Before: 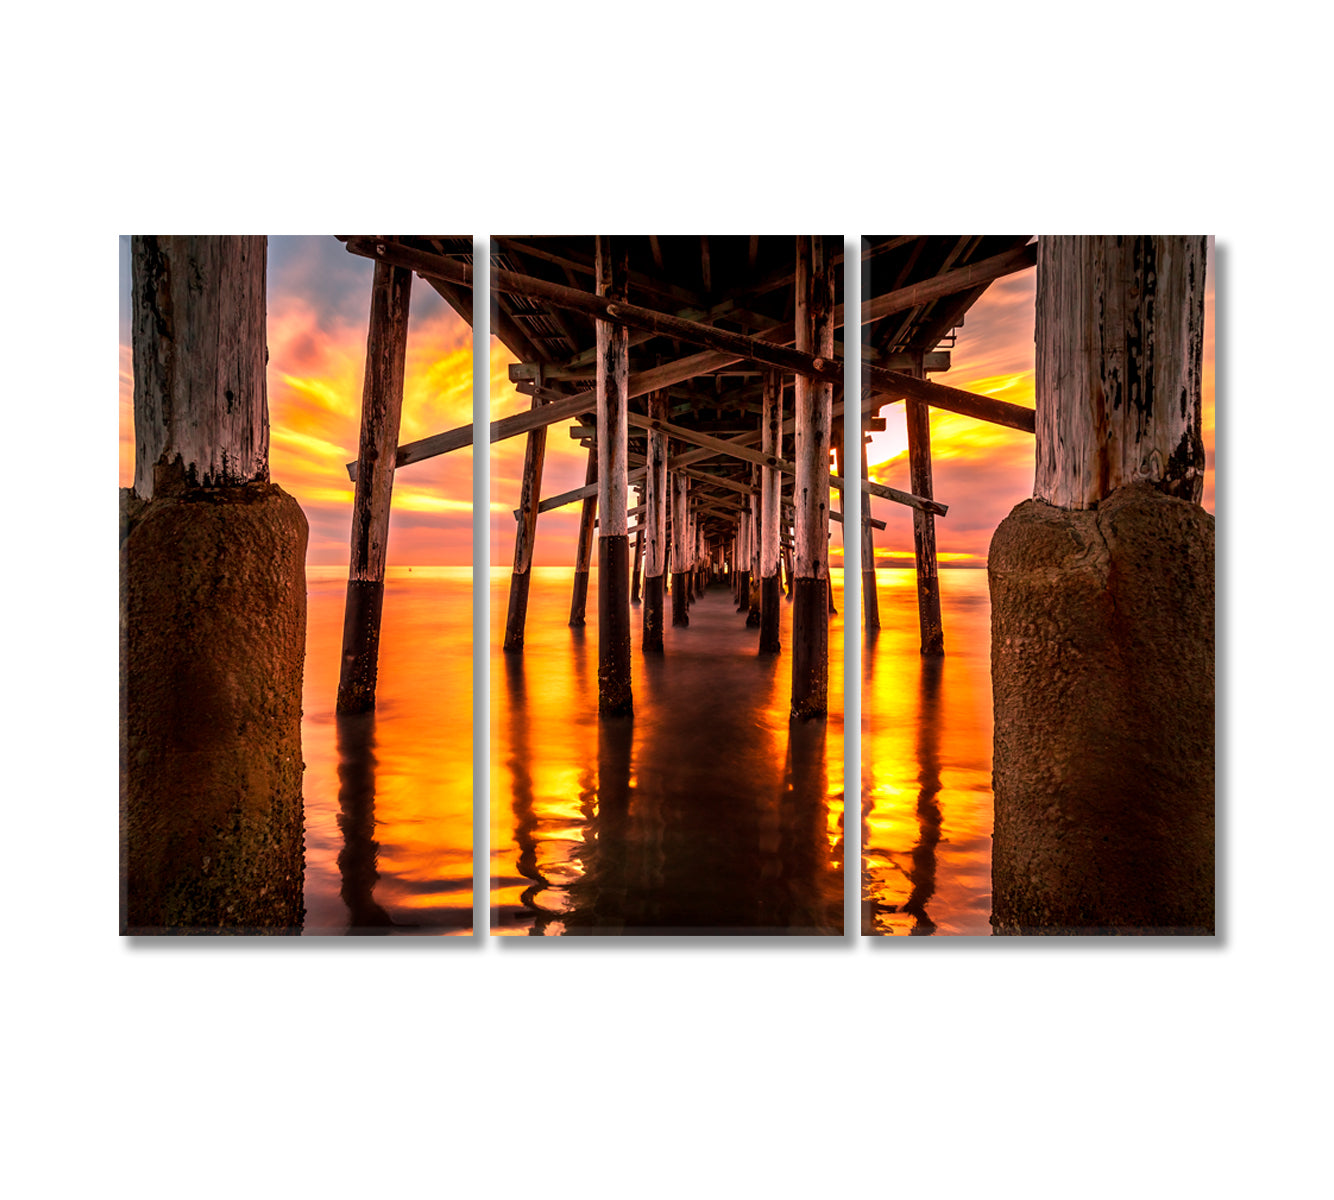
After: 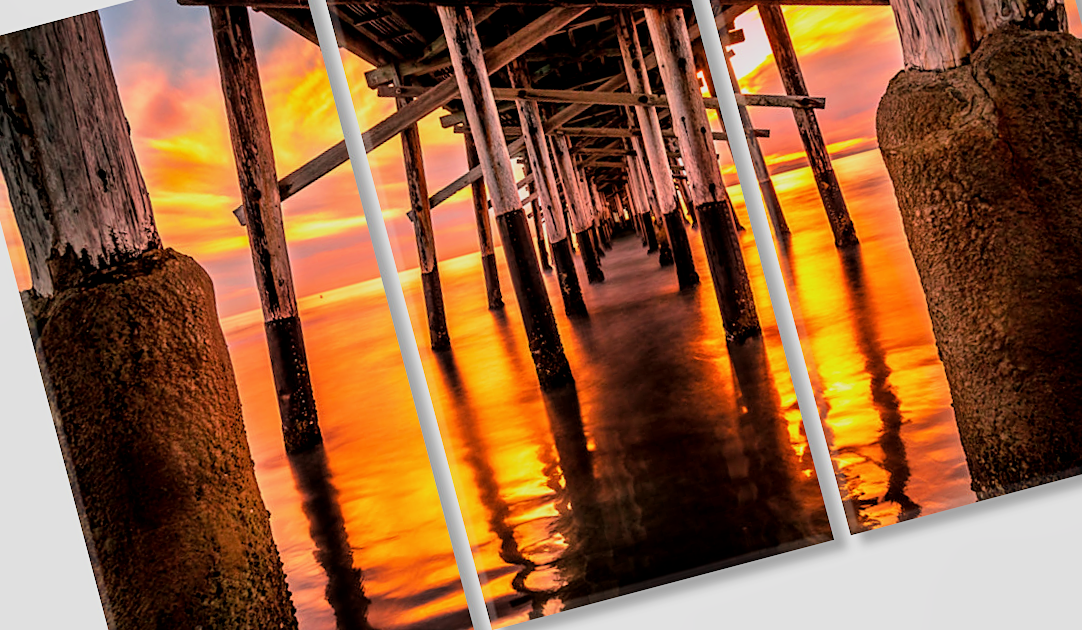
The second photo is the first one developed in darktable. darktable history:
filmic rgb: black relative exposure -7.15 EV, white relative exposure 5.36 EV, hardness 3.02, color science v6 (2022)
crop and rotate: left 4.842%, top 15.51%, right 10.668%
sharpen: amount 0.2
local contrast: highlights 100%, shadows 100%, detail 120%, midtone range 0.2
exposure: black level correction 0, exposure 0.6 EV, compensate highlight preservation false
rotate and perspective: rotation -14.8°, crop left 0.1, crop right 0.903, crop top 0.25, crop bottom 0.748
